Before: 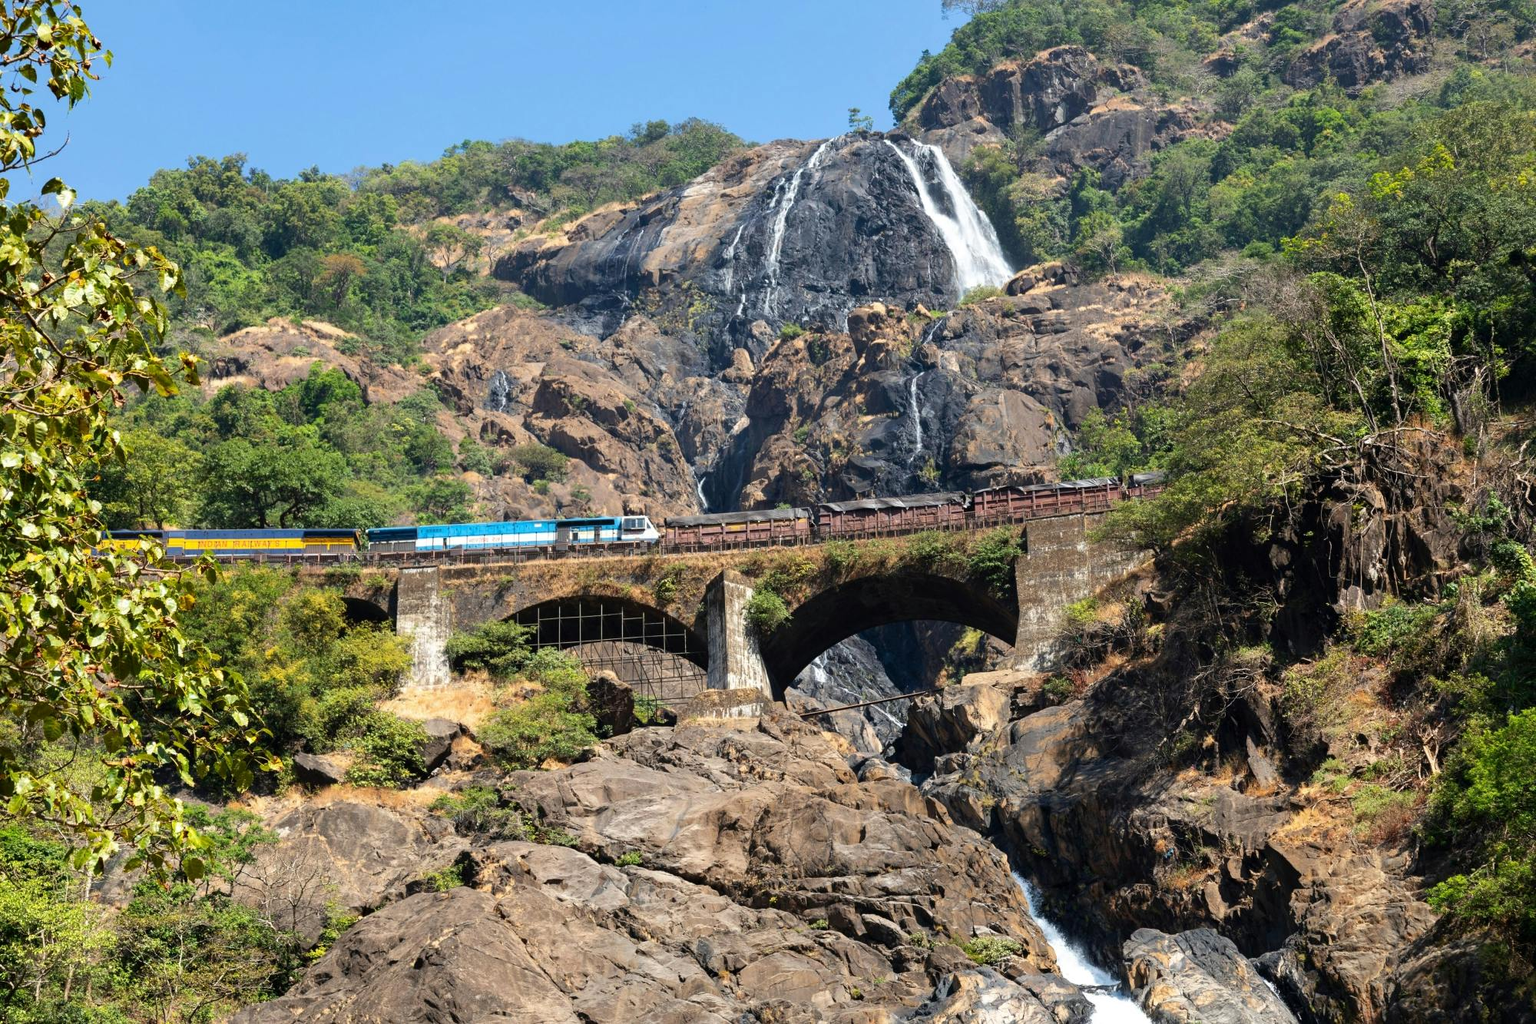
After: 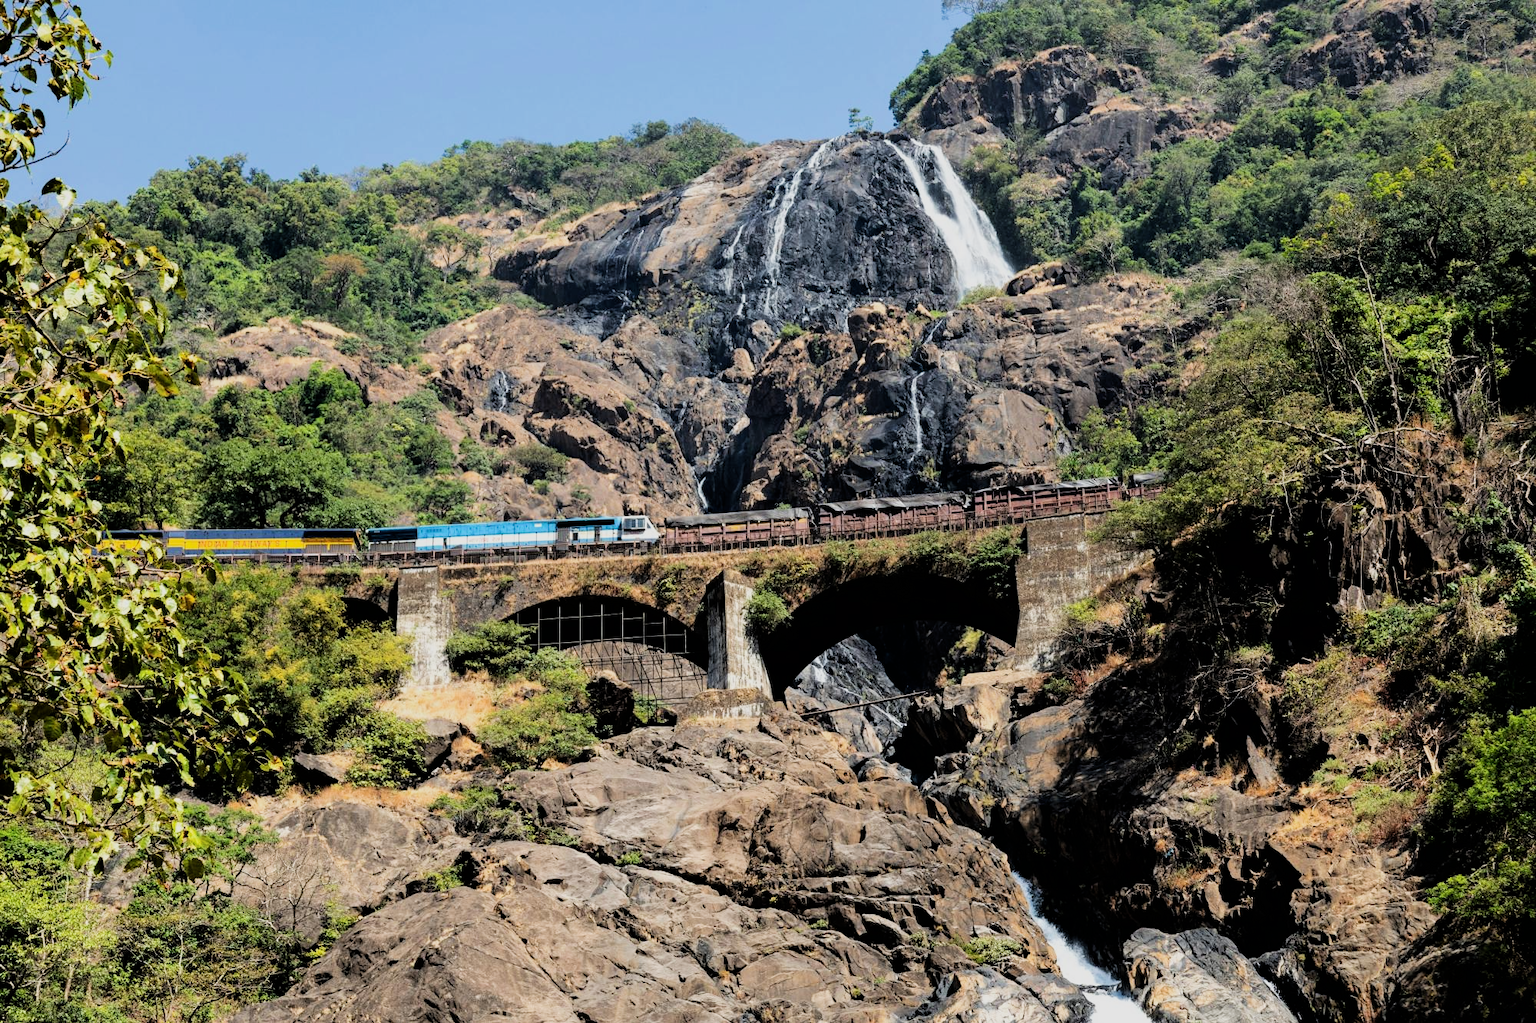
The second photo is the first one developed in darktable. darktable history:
filmic rgb: black relative exposure -5.04 EV, white relative exposure 4 EV, hardness 2.88, contrast 1.299, highlights saturation mix -30.46%
